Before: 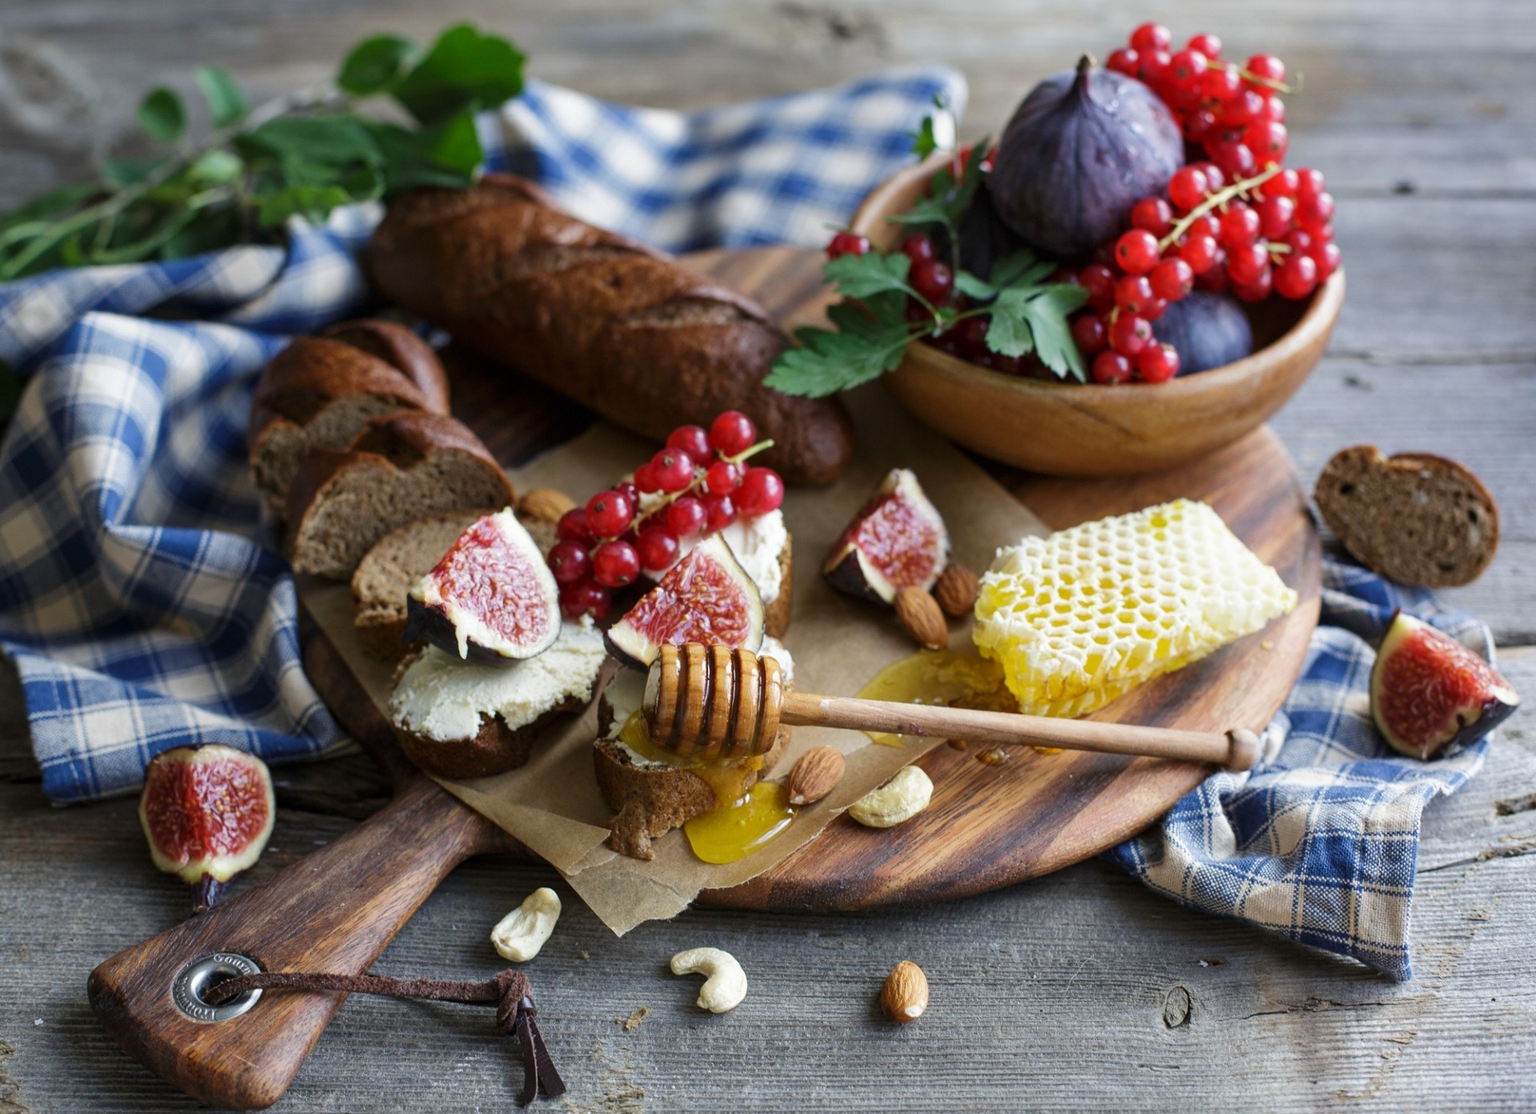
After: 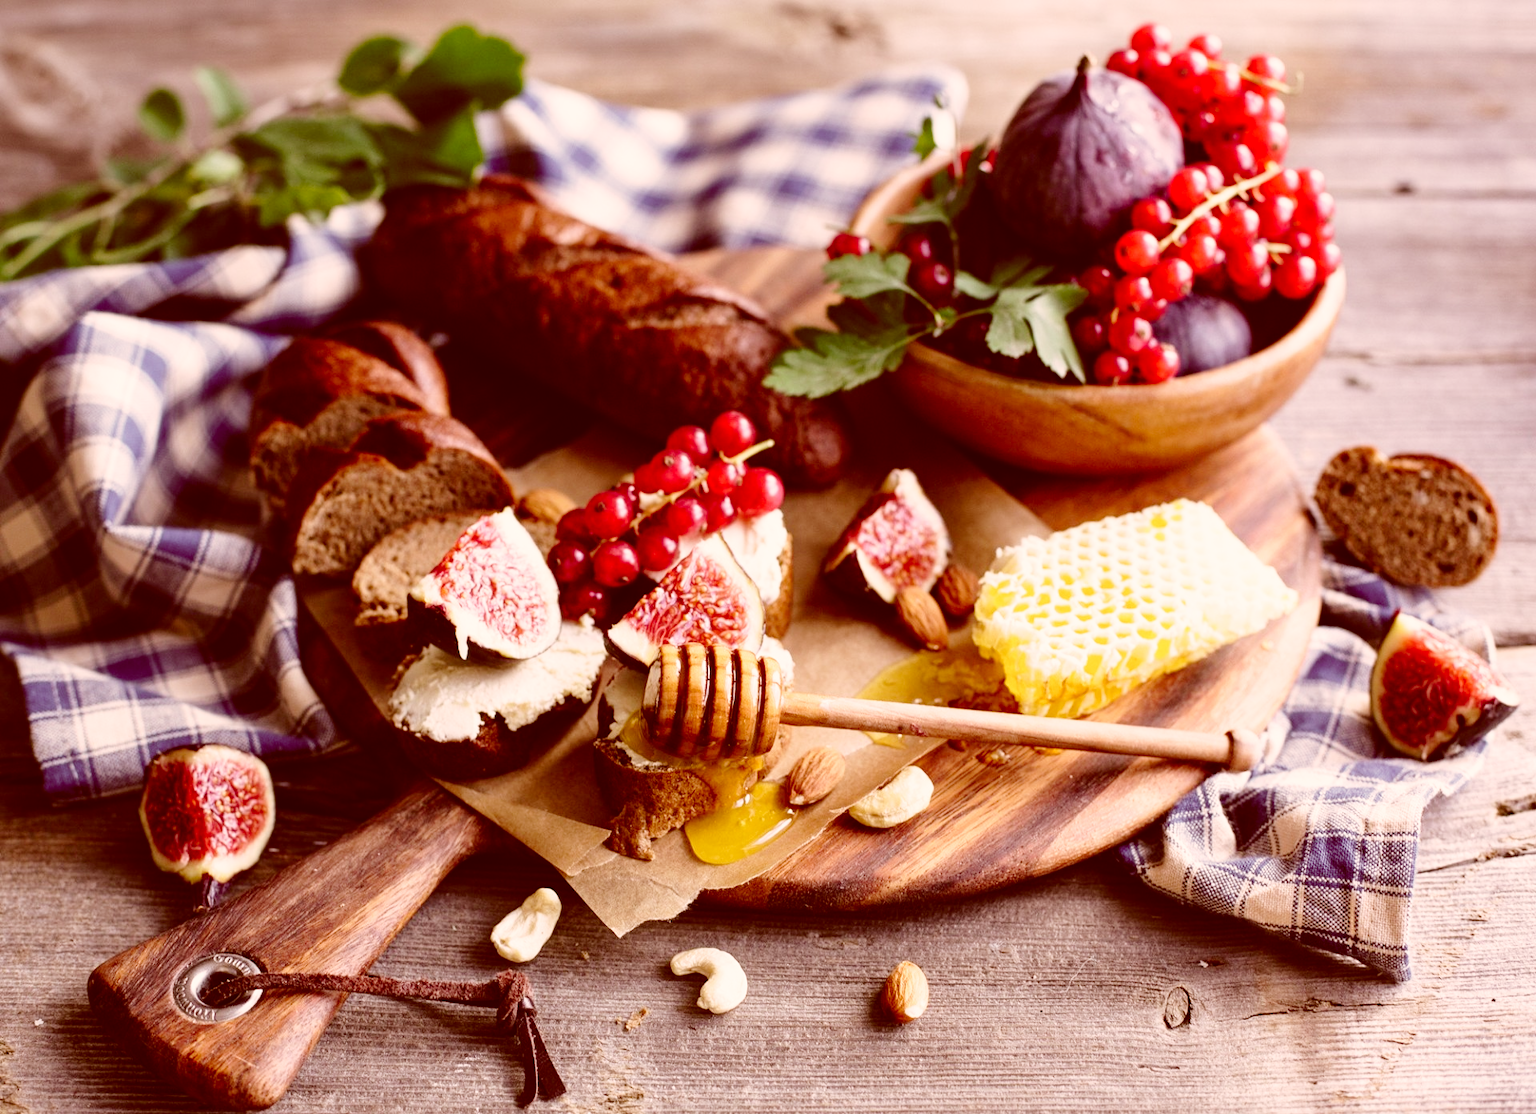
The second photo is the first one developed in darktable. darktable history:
color correction: highlights a* 9.52, highlights b* 8.77, shadows a* 39.72, shadows b* 39.48, saturation 0.8
tone equalizer: mask exposure compensation -0.502 EV
base curve: curves: ch0 [(0, 0) (0.028, 0.03) (0.121, 0.232) (0.46, 0.748) (0.859, 0.968) (1, 1)], preserve colors none
